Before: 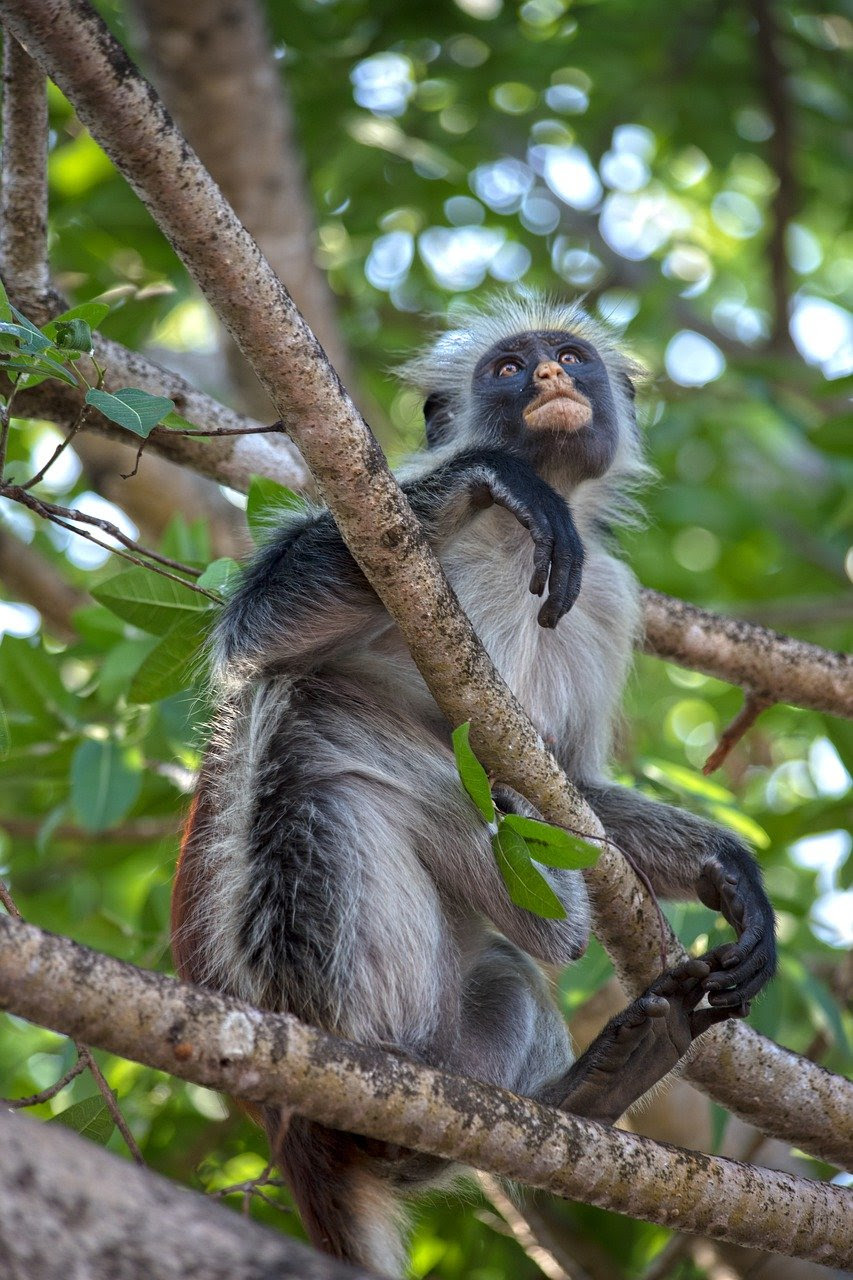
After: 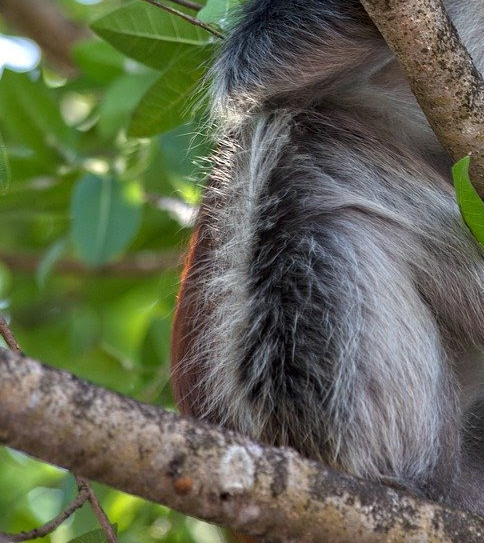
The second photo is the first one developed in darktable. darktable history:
crop: top 44.244%, right 43.252%, bottom 13.318%
